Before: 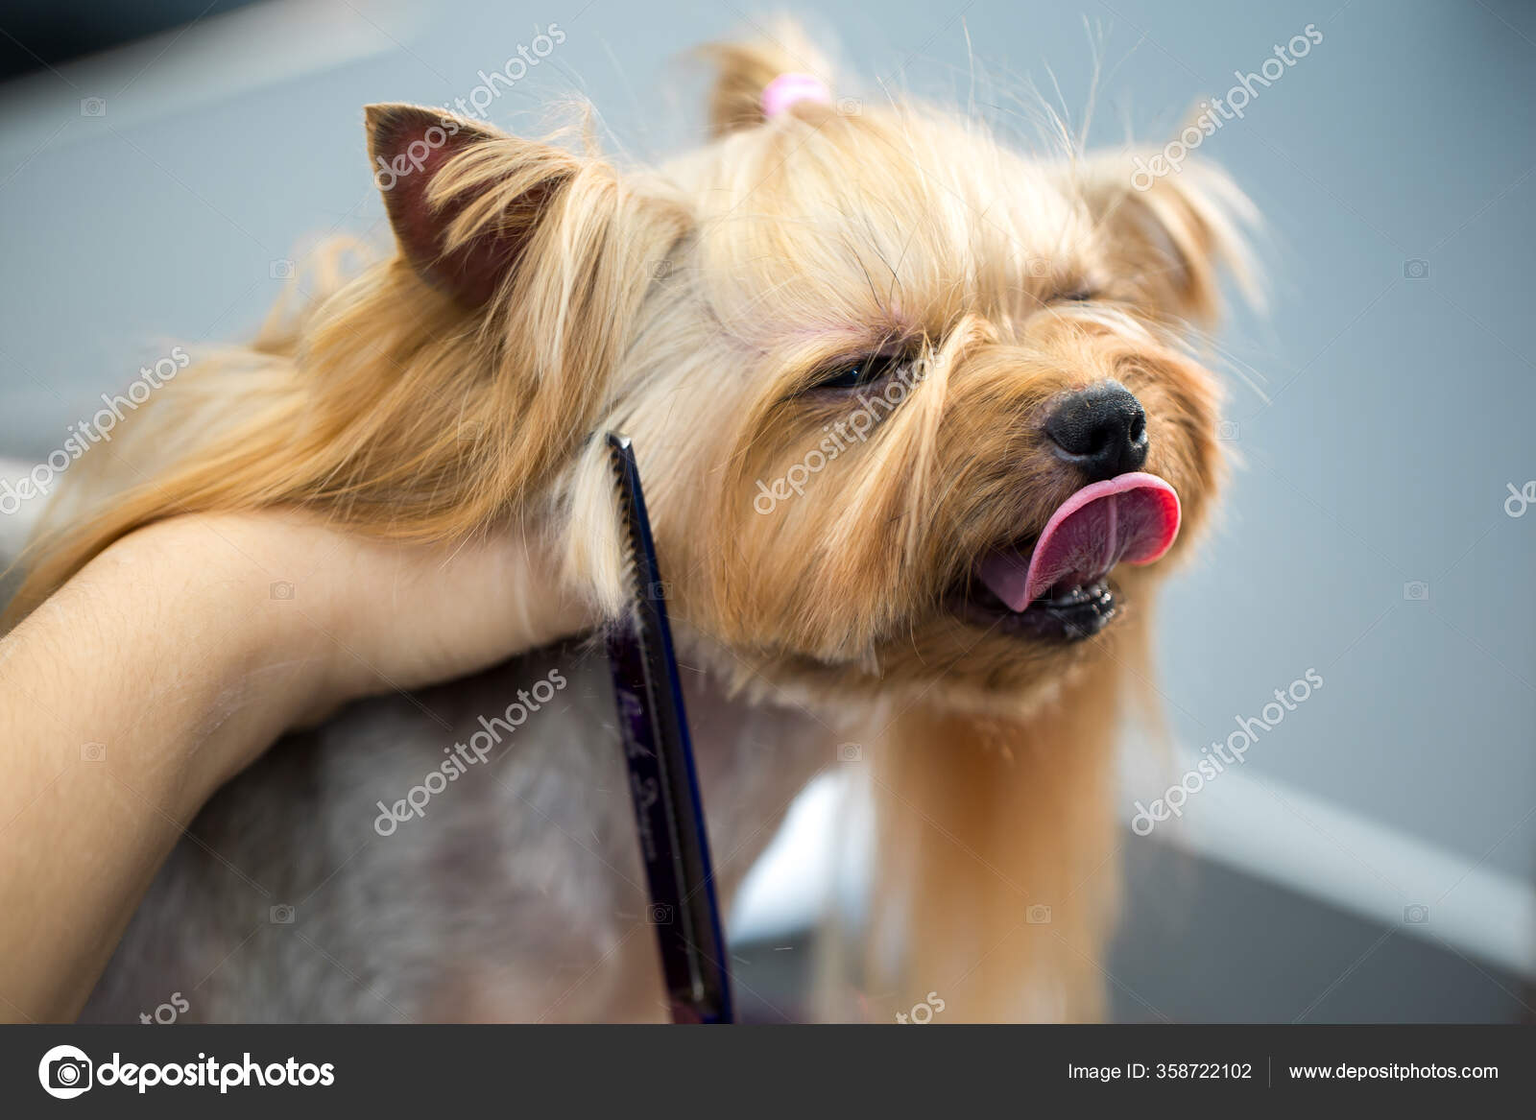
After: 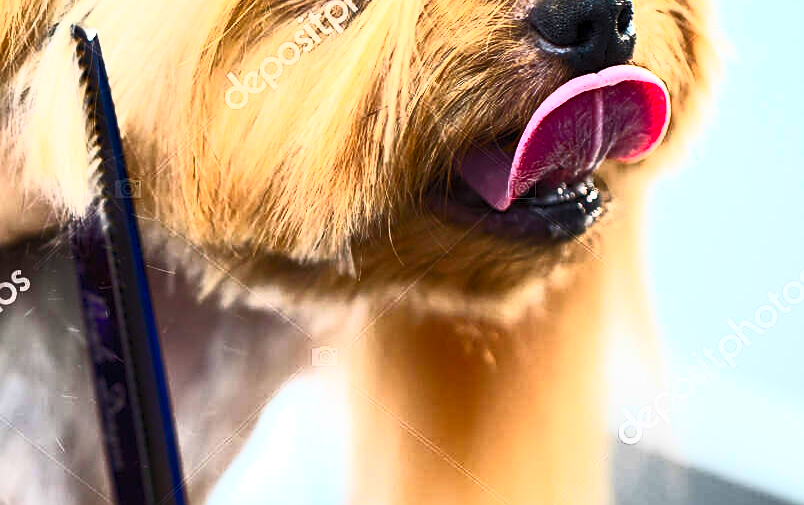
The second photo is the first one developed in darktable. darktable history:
contrast brightness saturation: contrast 0.83, brightness 0.59, saturation 0.59
crop: left 35.03%, top 36.625%, right 14.663%, bottom 20.057%
sharpen: on, module defaults
